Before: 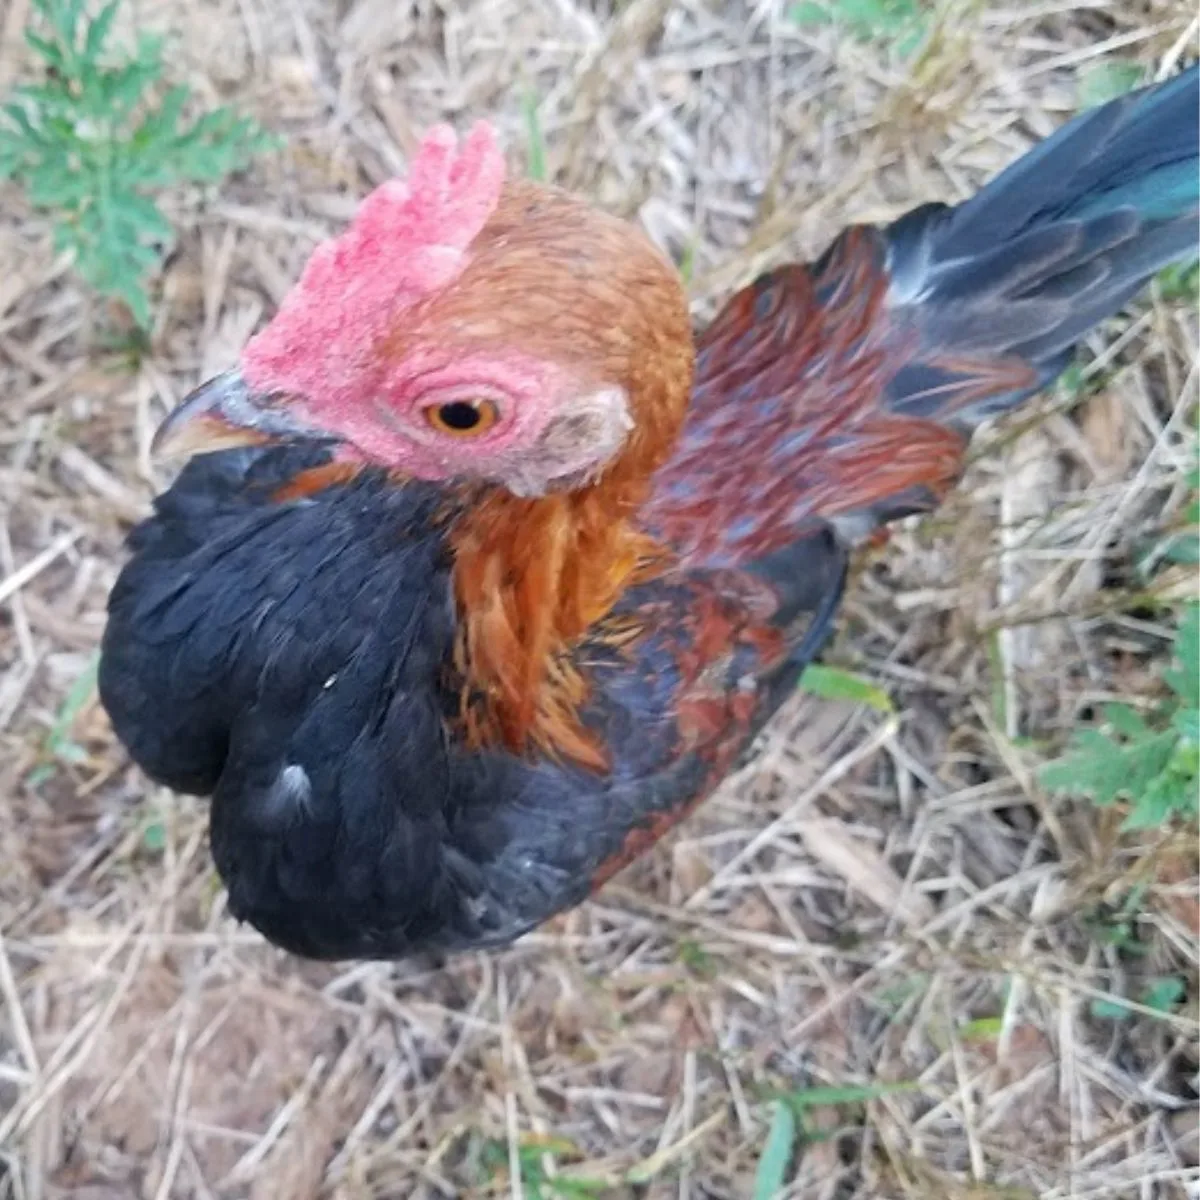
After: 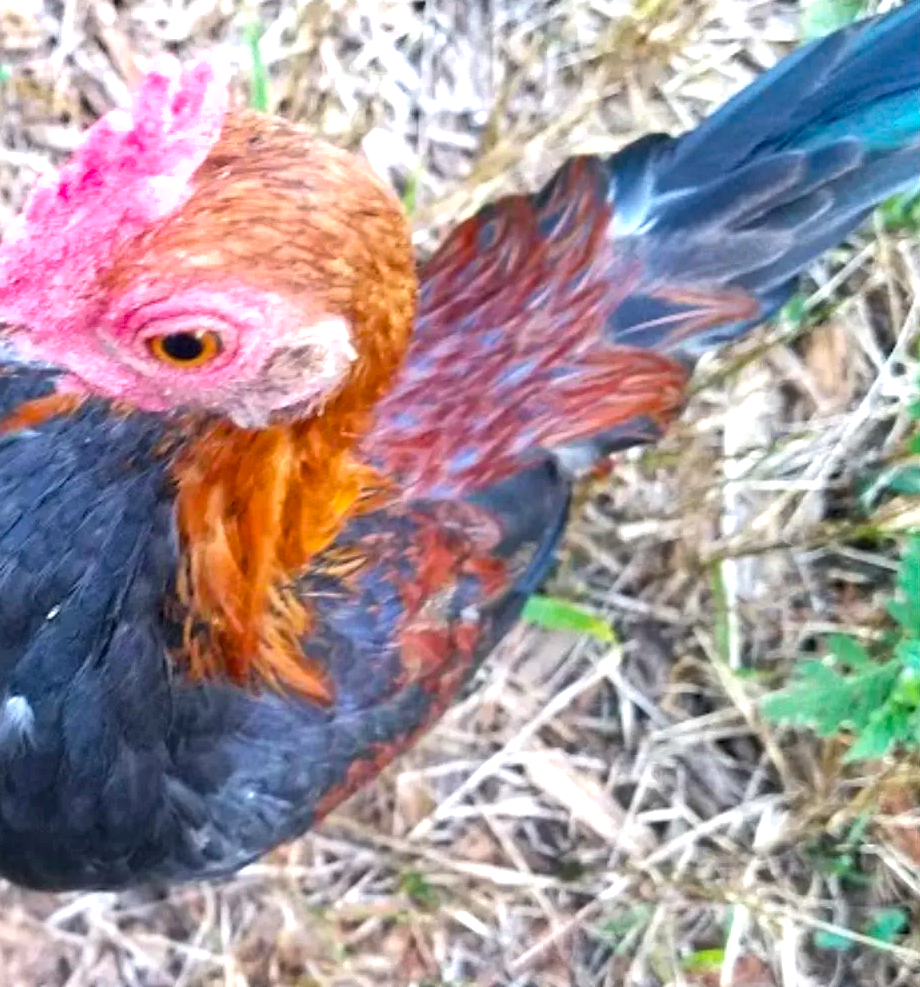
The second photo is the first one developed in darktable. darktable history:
shadows and highlights: soften with gaussian
color balance rgb: perceptual saturation grading › global saturation 25%, global vibrance 20%
crop: left 23.095%, top 5.827%, bottom 11.854%
local contrast: highlights 100%, shadows 100%, detail 120%, midtone range 0.2
exposure: black level correction 0, exposure 0.7 EV, compensate exposure bias true, compensate highlight preservation false
